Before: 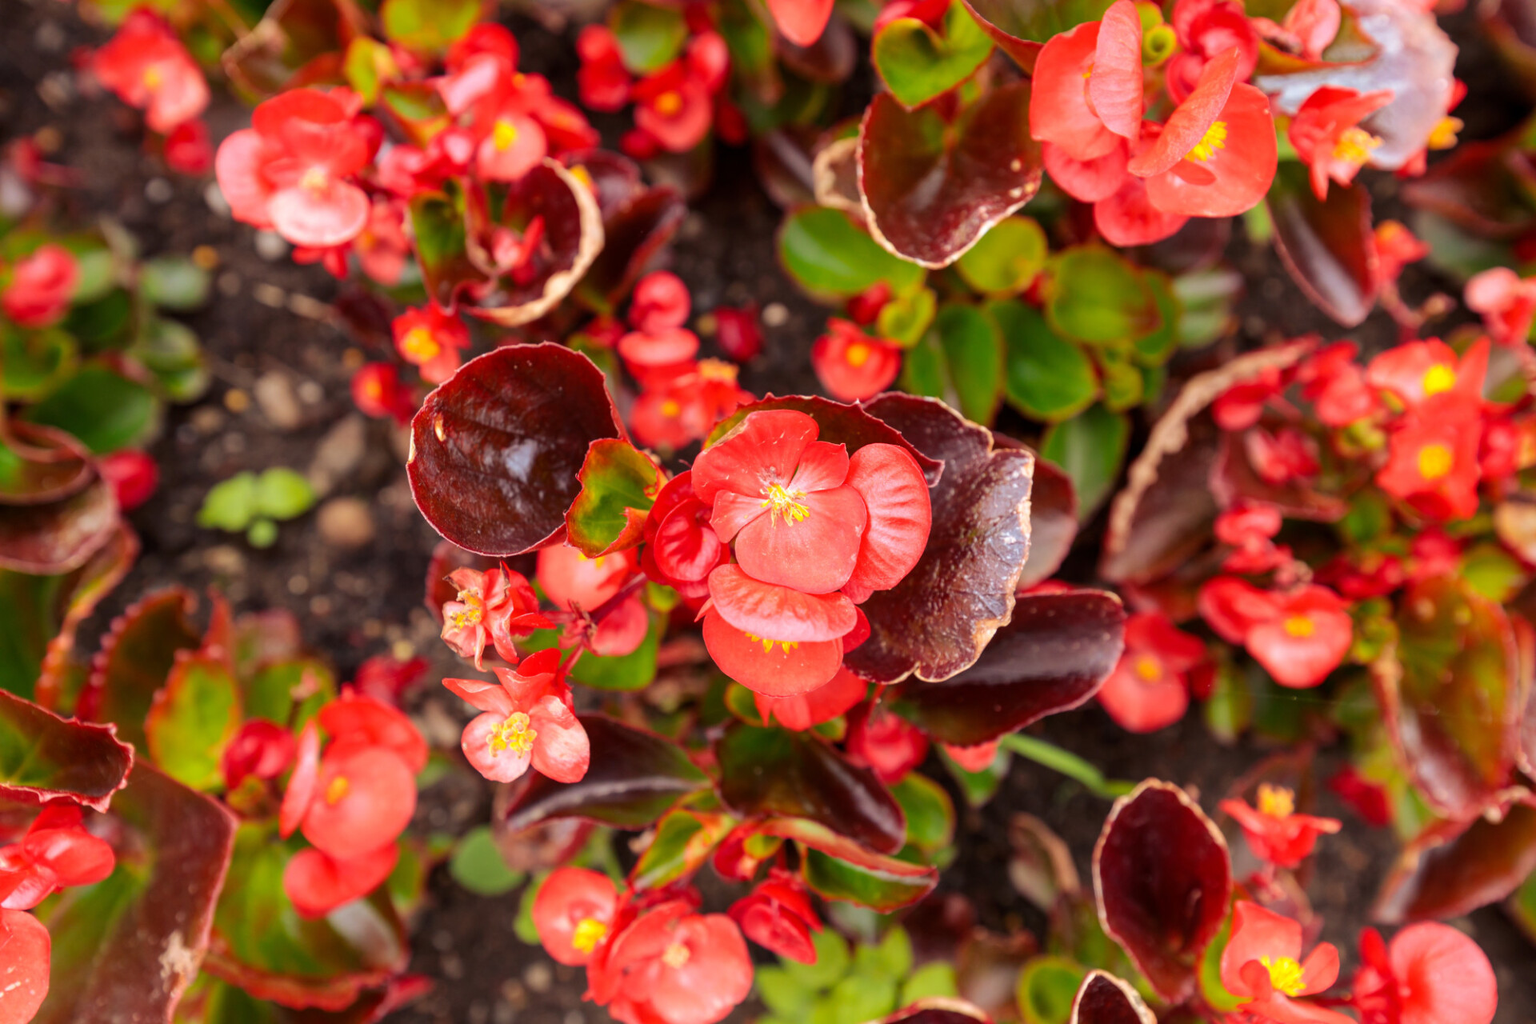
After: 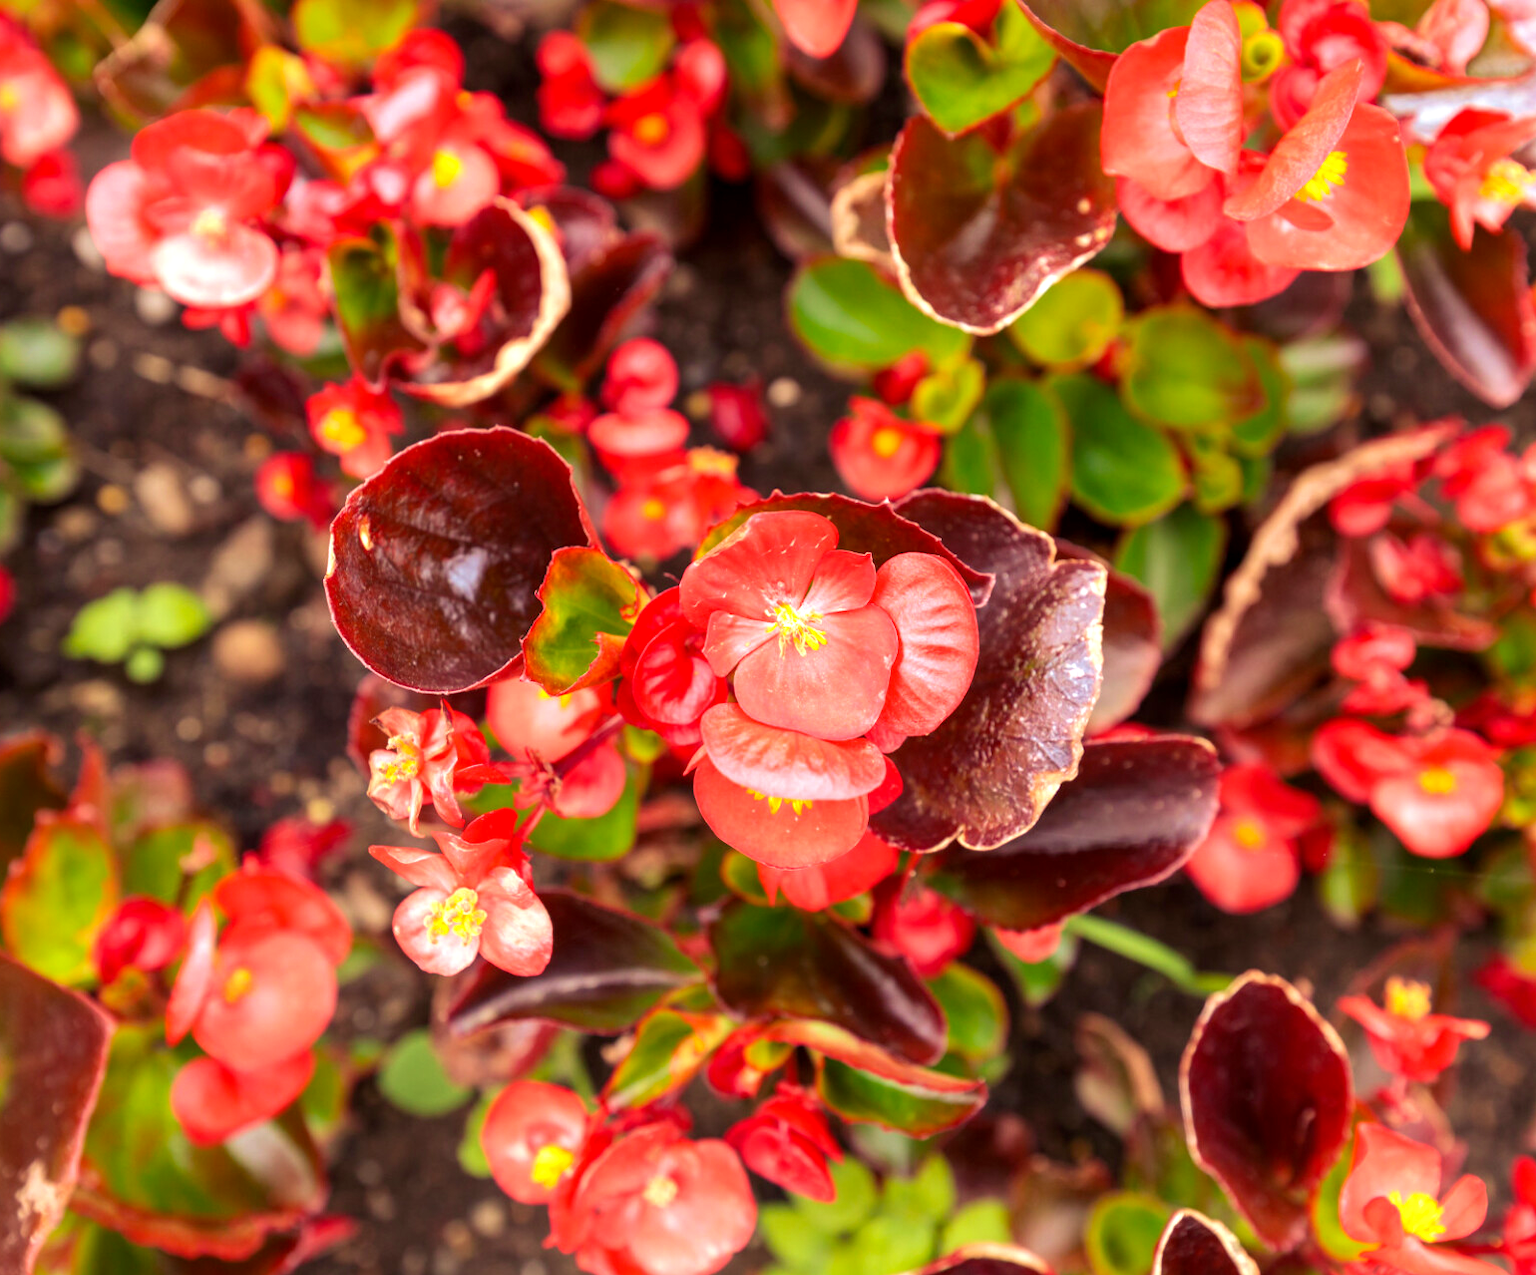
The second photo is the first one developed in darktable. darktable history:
exposure: black level correction 0.001, exposure 0.499 EV, compensate highlight preservation false
velvia: on, module defaults
crop and rotate: left 9.578%, right 10.2%
color correction: highlights b* 3.04
